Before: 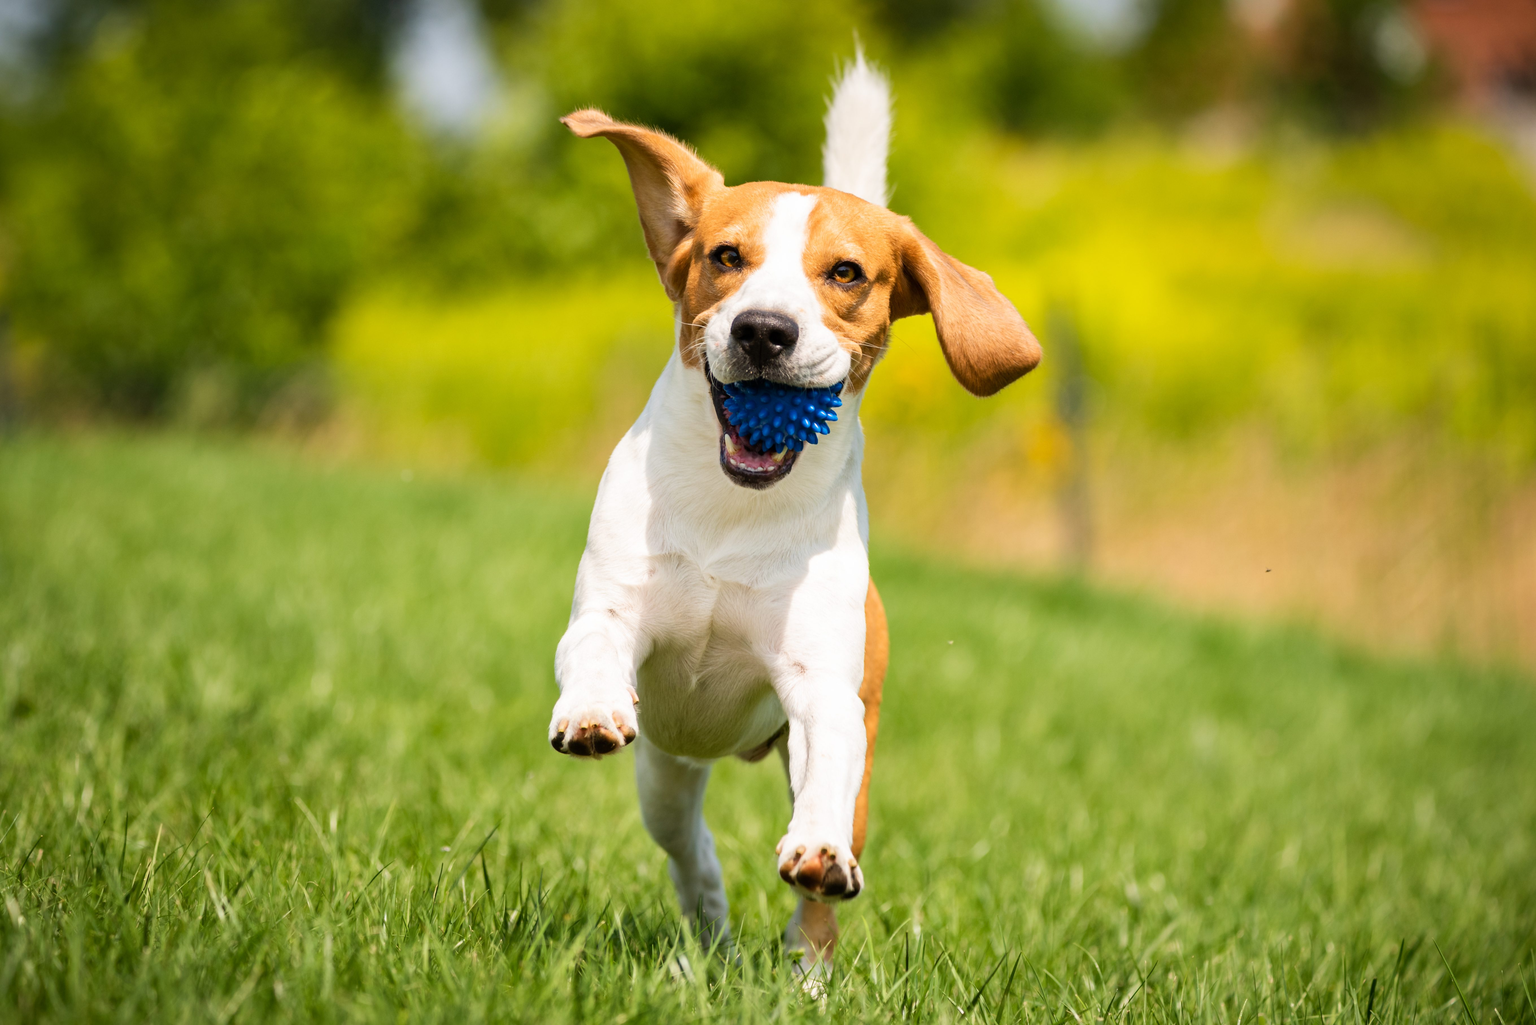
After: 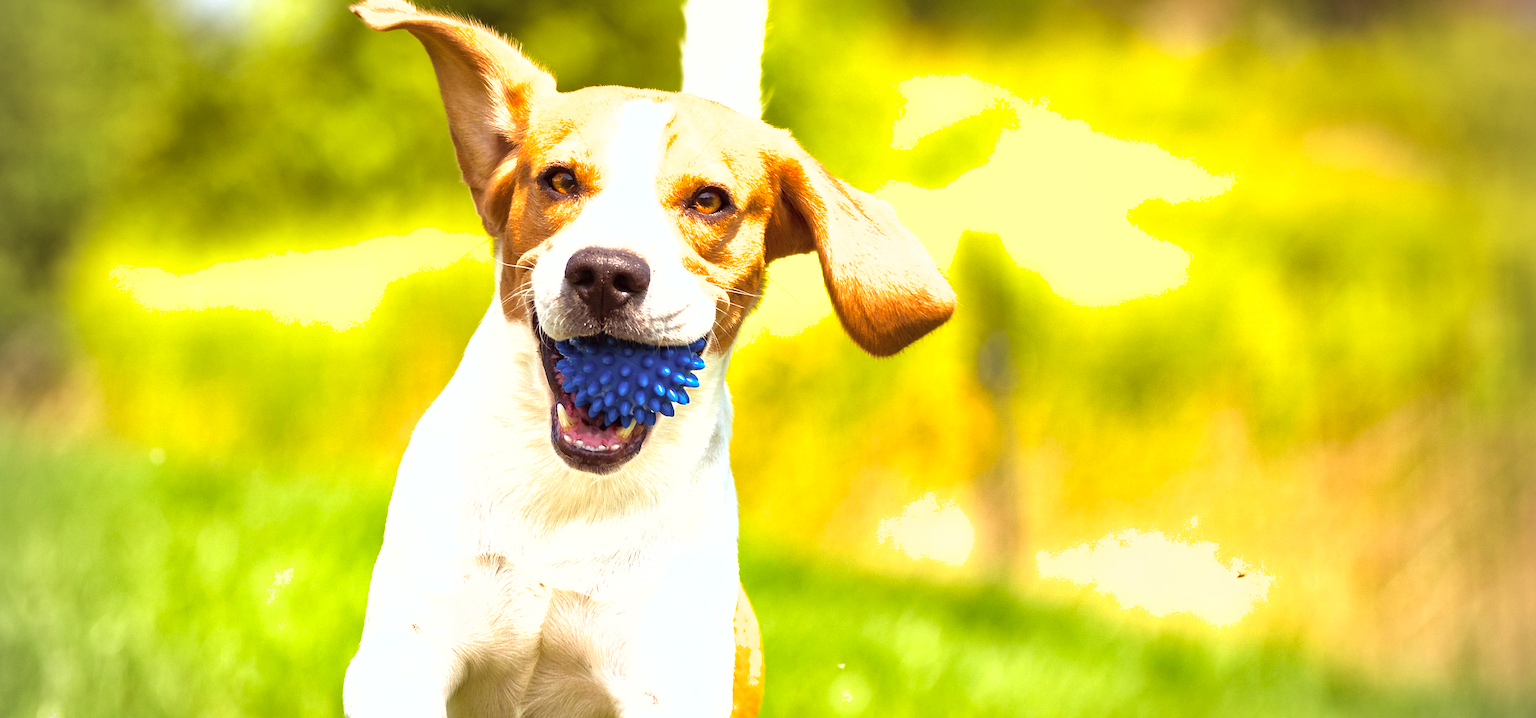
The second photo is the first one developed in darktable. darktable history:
crop: left 18.38%, top 11.092%, right 2.134%, bottom 33.217%
tone curve: curves: ch0 [(0, 0) (0.339, 0.306) (0.687, 0.706) (1, 1)], color space Lab, linked channels, preserve colors none
exposure: black level correction 0, exposure 1 EV, compensate exposure bias true, compensate highlight preservation false
shadows and highlights: on, module defaults
vignetting: fall-off radius 60.92%
rgb levels: mode RGB, independent channels, levels [[0, 0.474, 1], [0, 0.5, 1], [0, 0.5, 1]]
sharpen: on, module defaults
